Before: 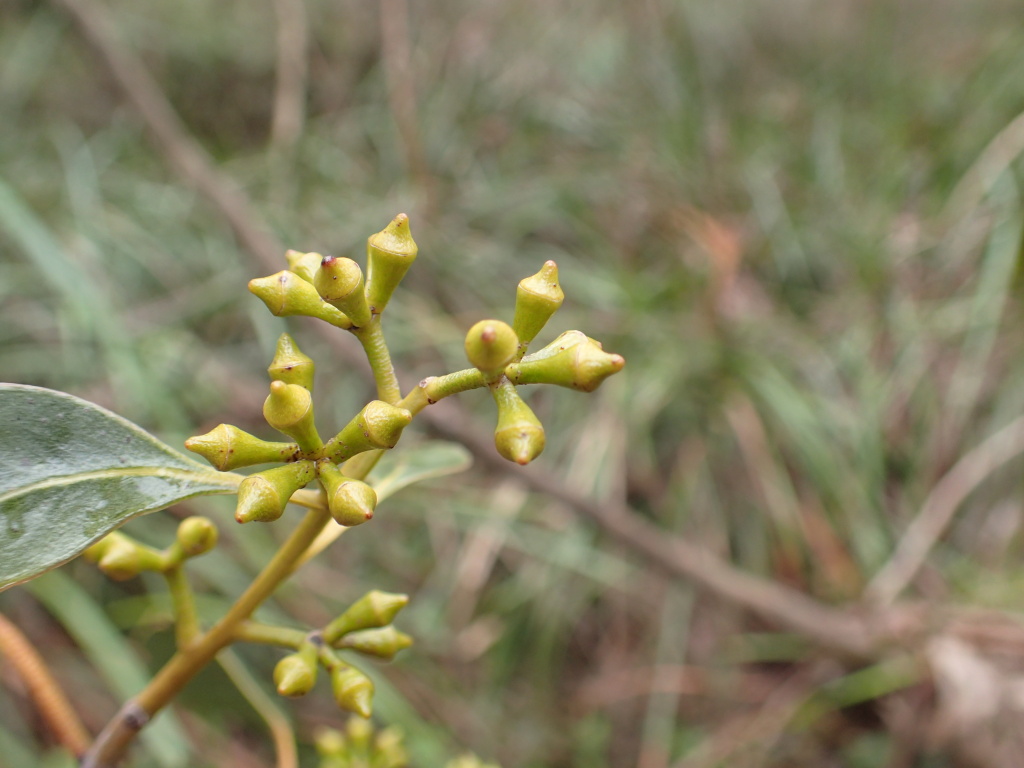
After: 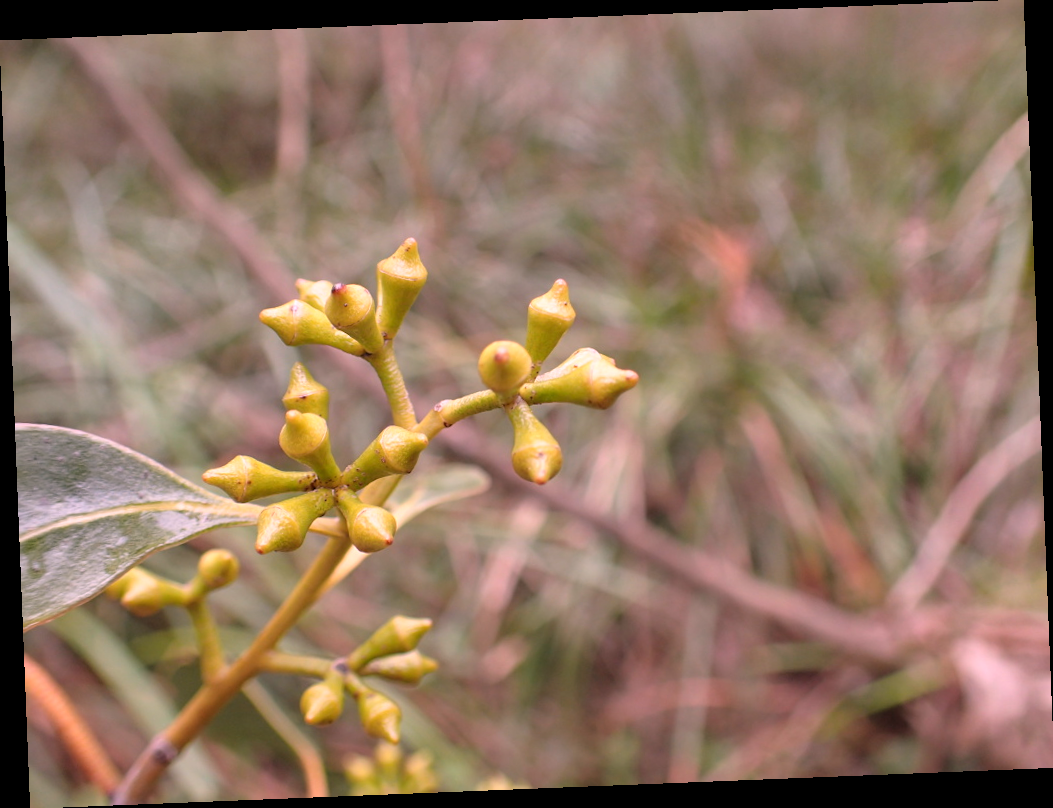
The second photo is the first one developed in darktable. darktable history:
white balance: red 1.188, blue 1.11
rotate and perspective: rotation -2.29°, automatic cropping off
